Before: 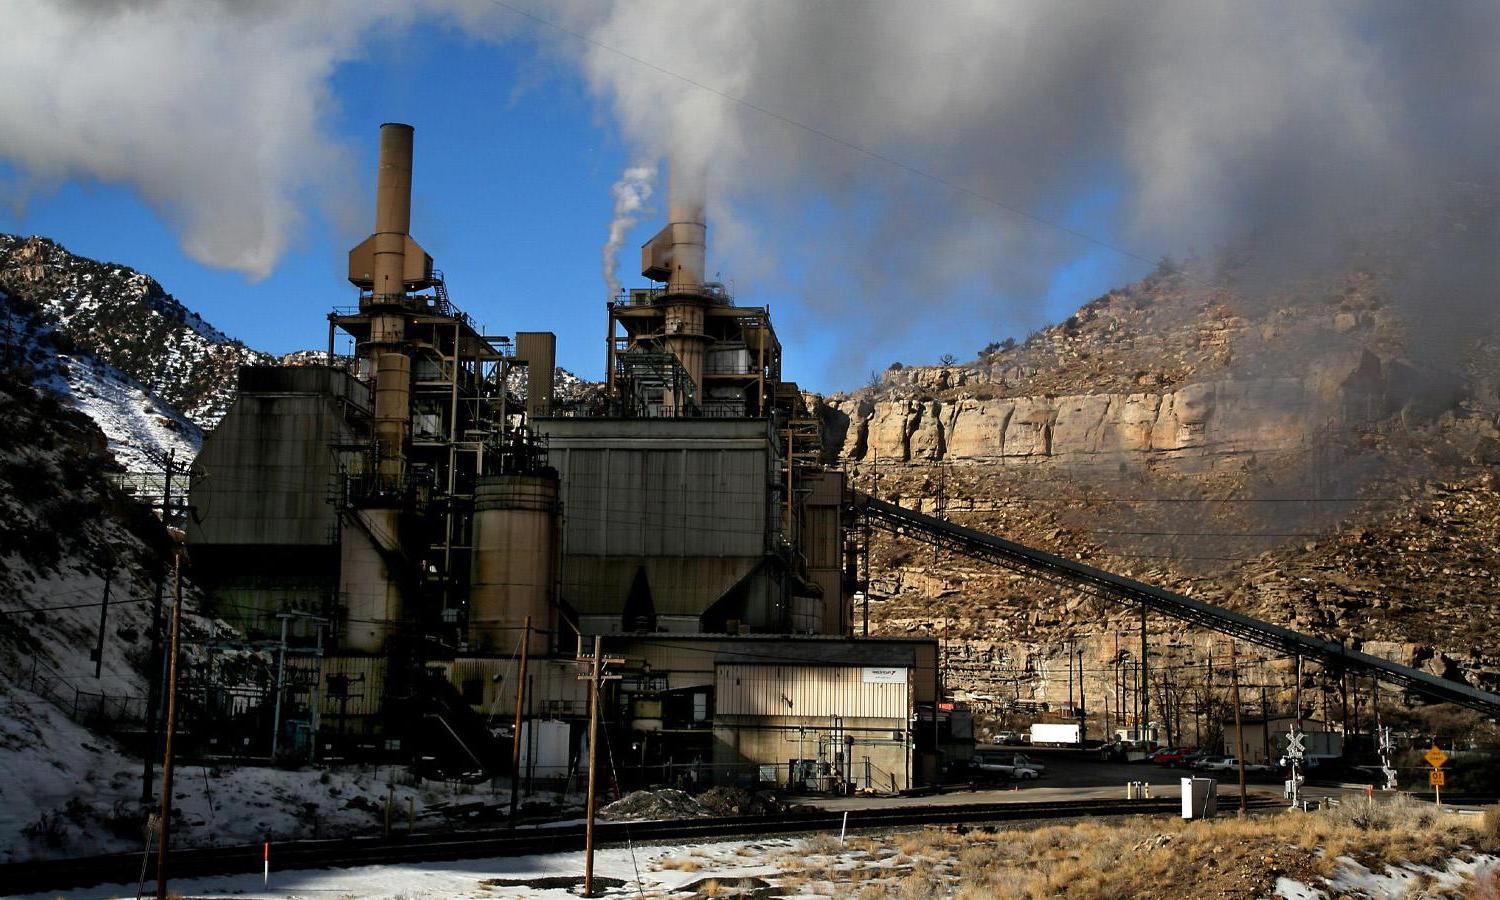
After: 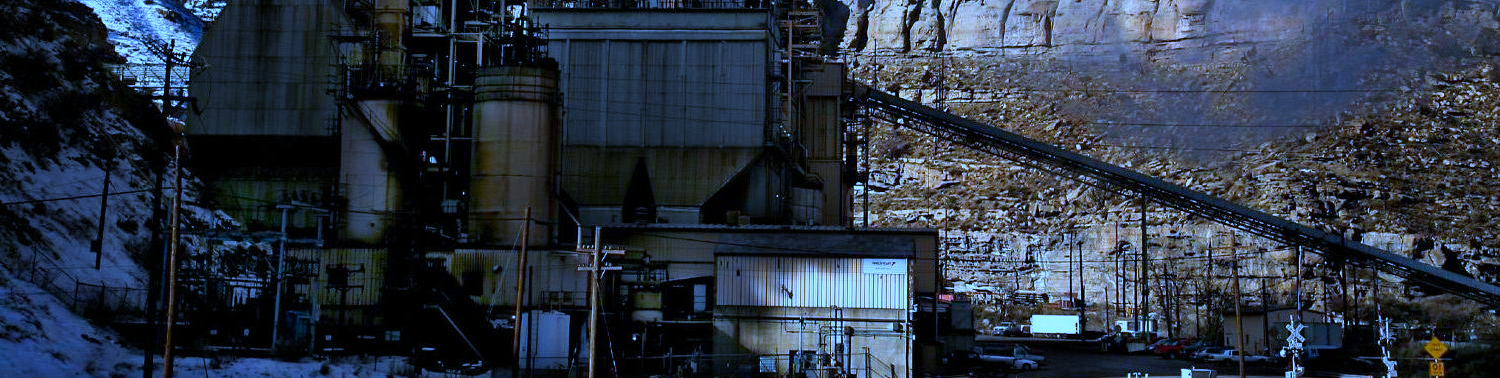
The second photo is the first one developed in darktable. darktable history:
white balance: red 0.766, blue 1.537
crop: top 45.551%, bottom 12.262%
color balance rgb: perceptual saturation grading › global saturation 30%, global vibrance 10%
